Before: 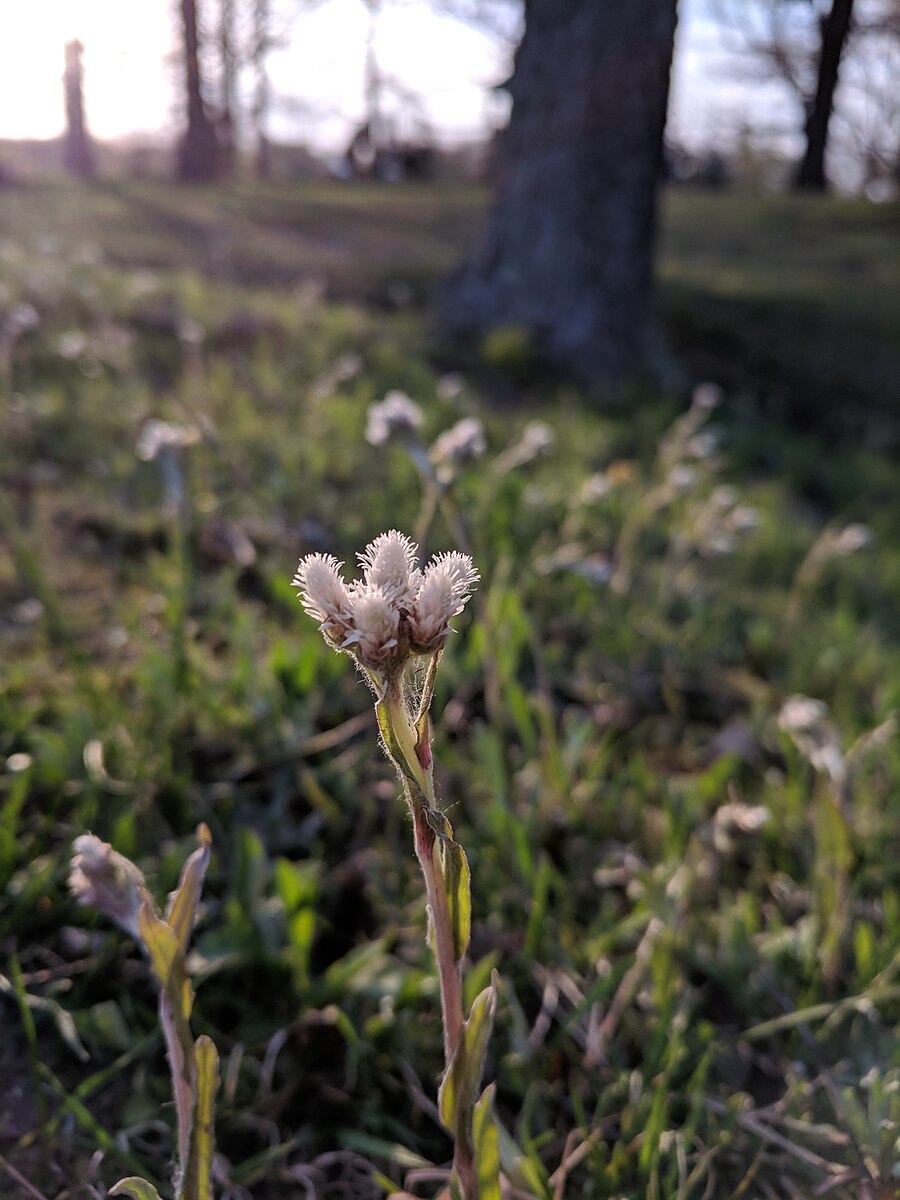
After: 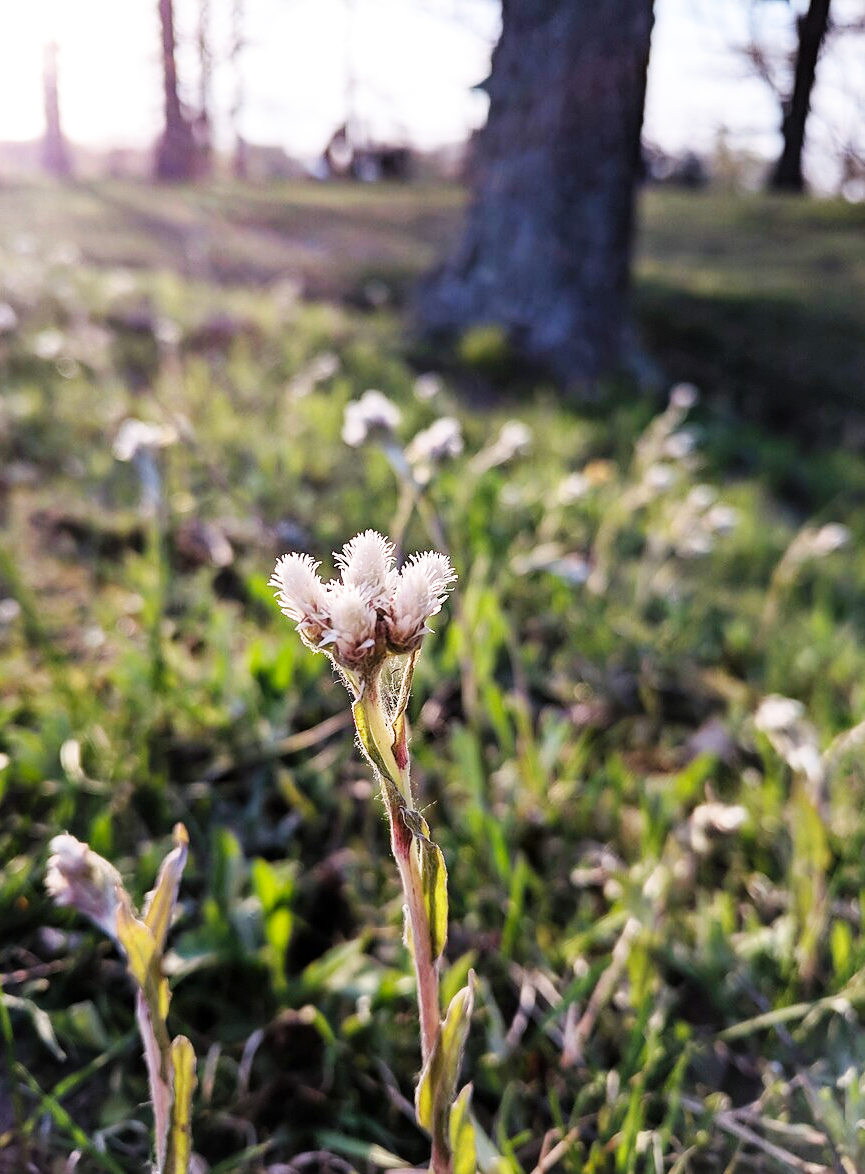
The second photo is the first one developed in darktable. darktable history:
crop and rotate: left 2.637%, right 1.196%, bottom 2.158%
base curve: curves: ch0 [(0, 0) (0.018, 0.026) (0.143, 0.37) (0.33, 0.731) (0.458, 0.853) (0.735, 0.965) (0.905, 0.986) (1, 1)], preserve colors none
